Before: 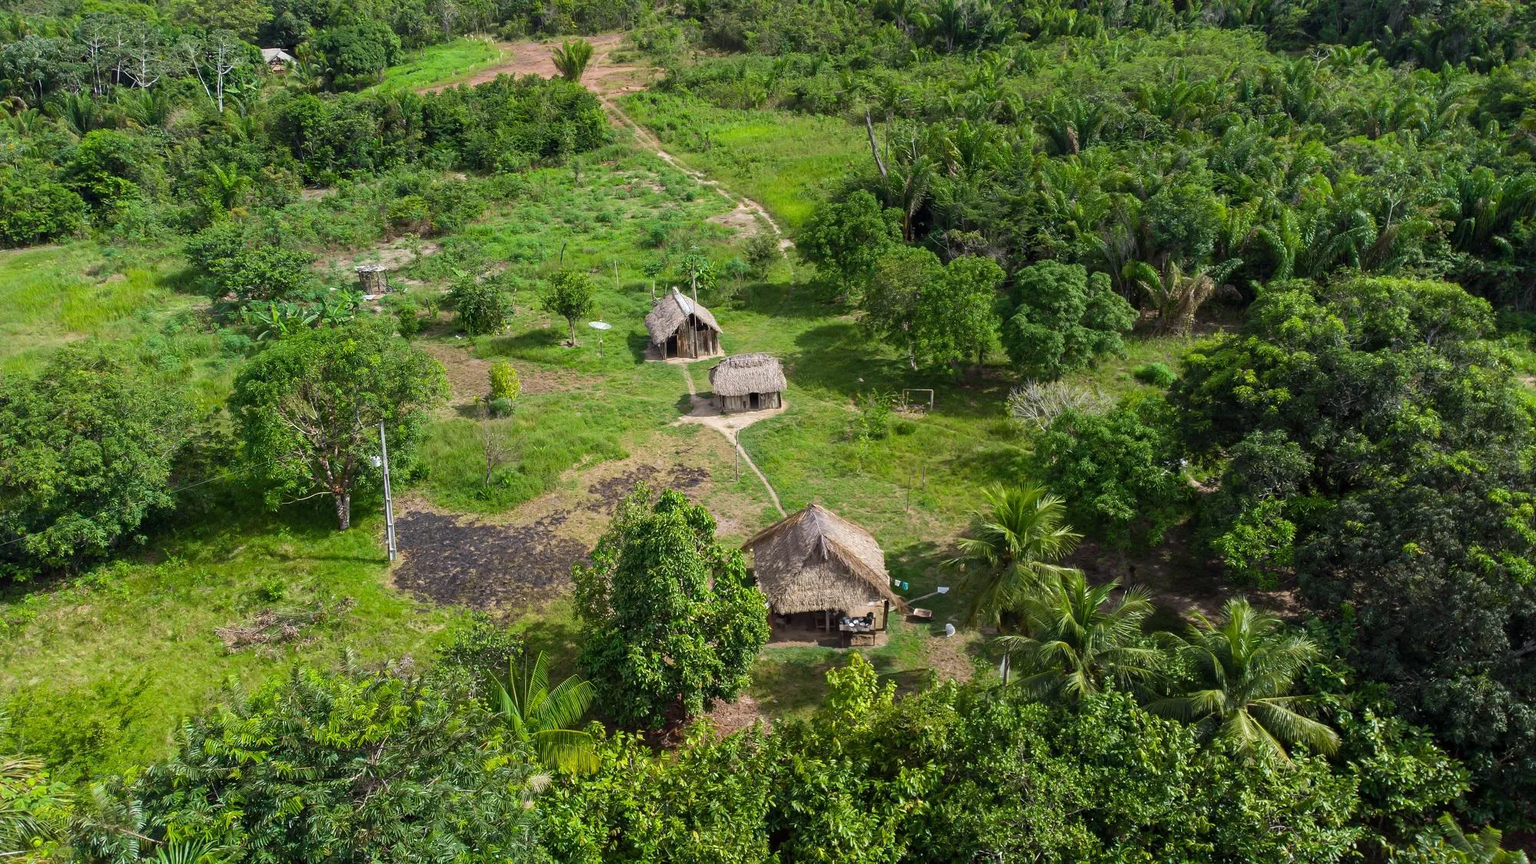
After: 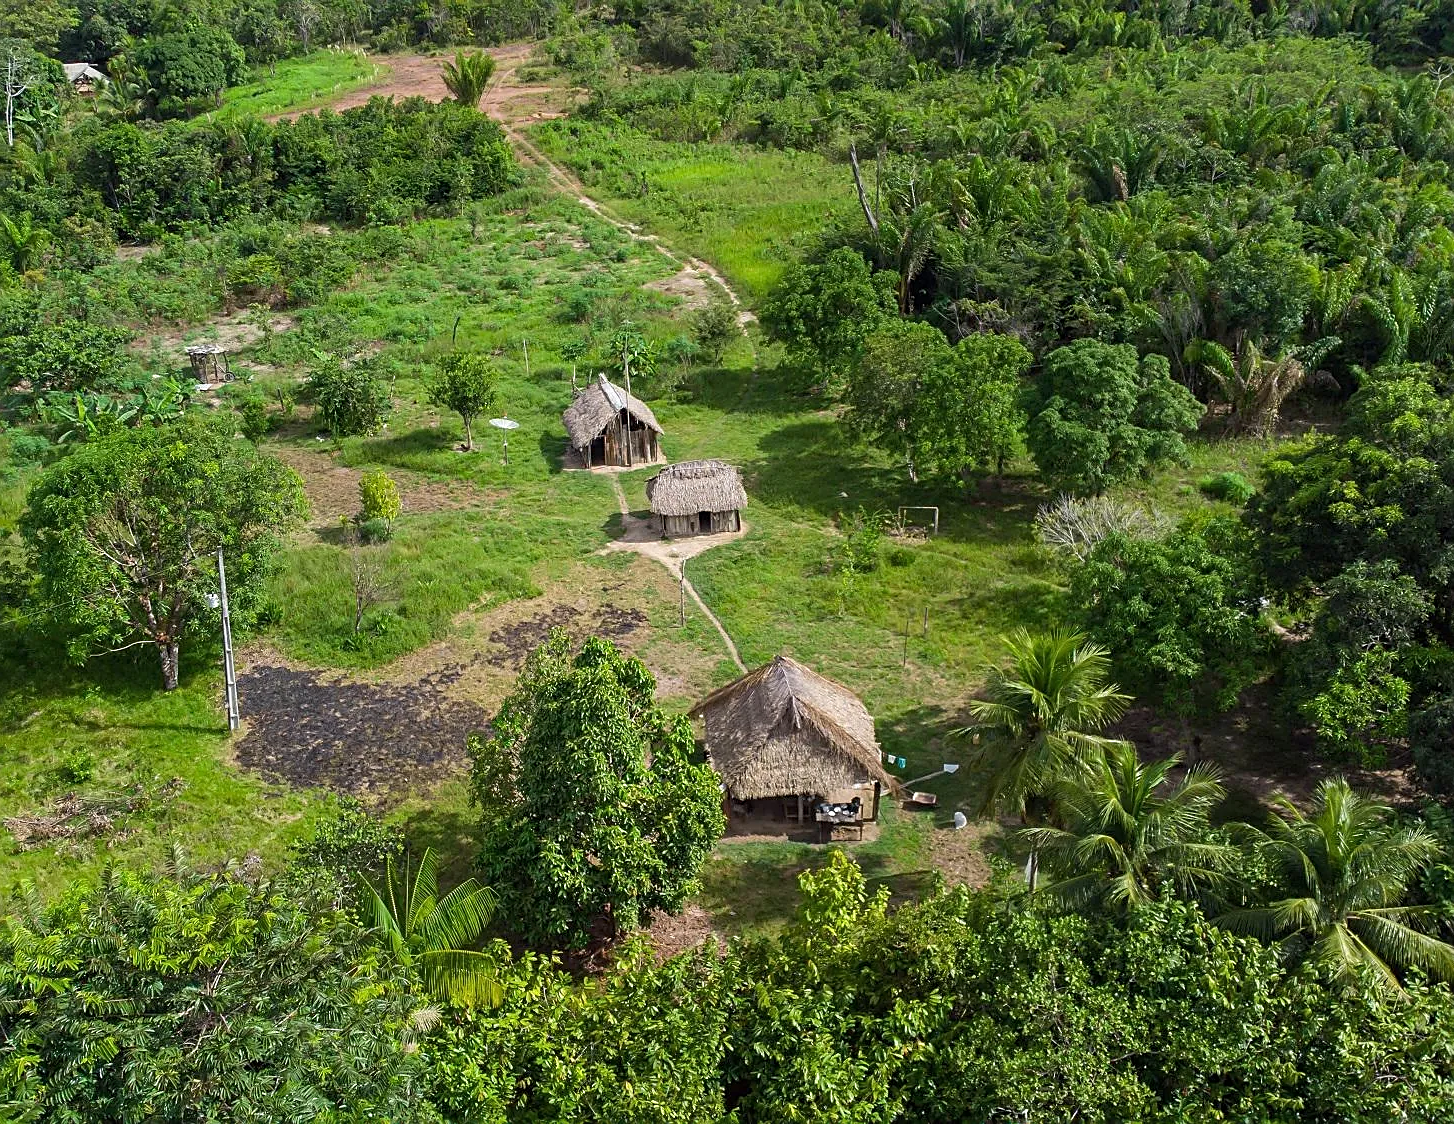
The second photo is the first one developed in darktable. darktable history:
crop: left 13.87%, top 0%, right 13.426%
sharpen: on, module defaults
